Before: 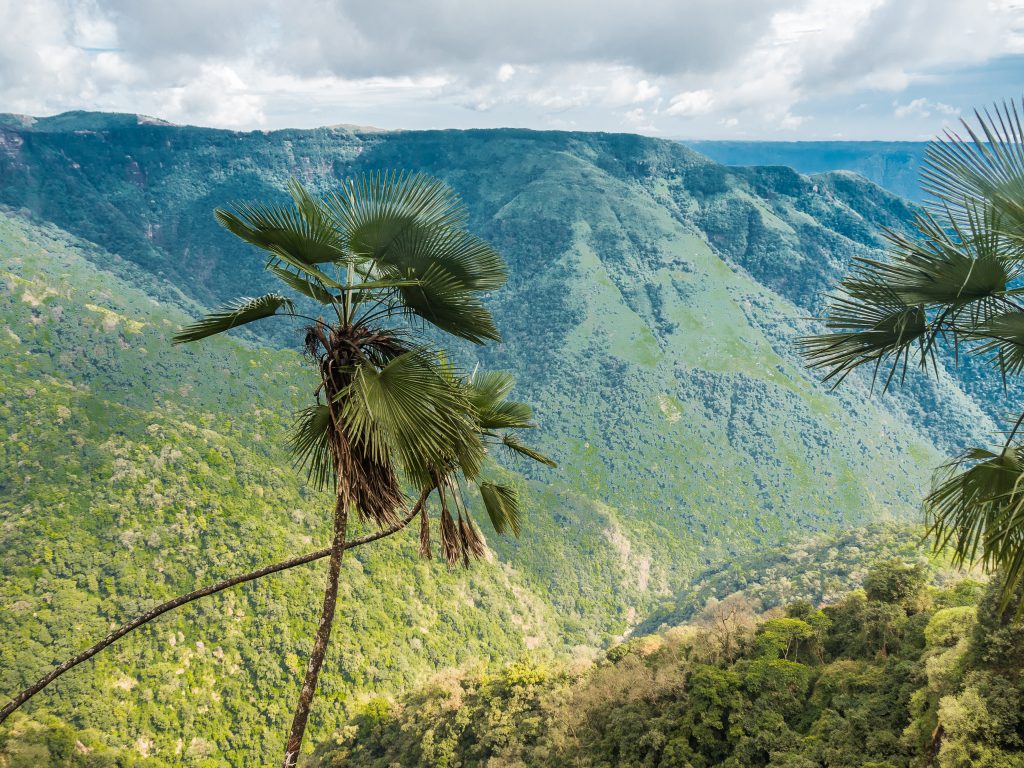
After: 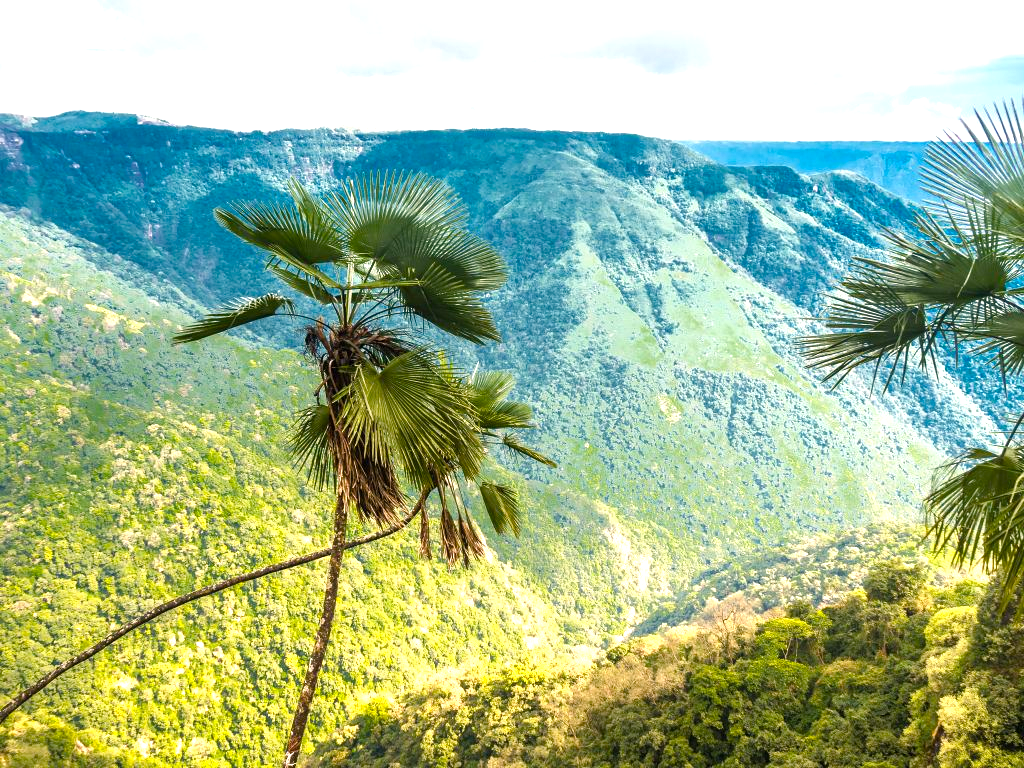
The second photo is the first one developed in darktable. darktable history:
color balance rgb: highlights gain › chroma 1.603%, highlights gain › hue 55.44°, perceptual saturation grading › global saturation 20%, perceptual saturation grading › highlights -25.211%, perceptual saturation grading › shadows 23.968%, perceptual brilliance grading › global brilliance 29.862%
